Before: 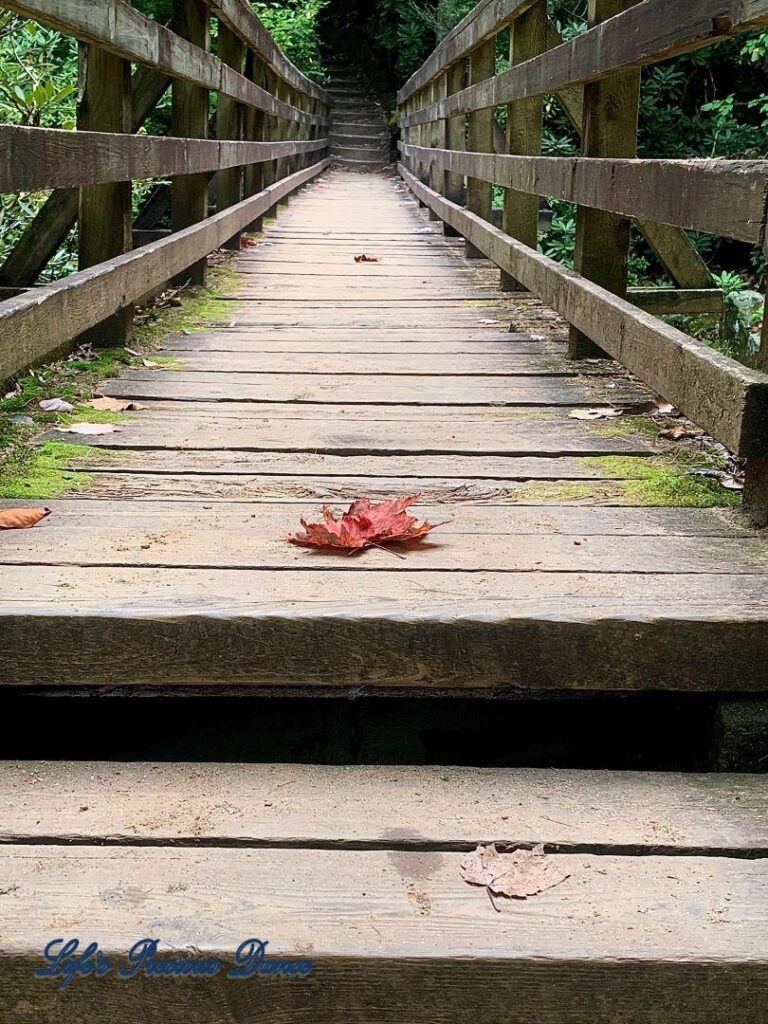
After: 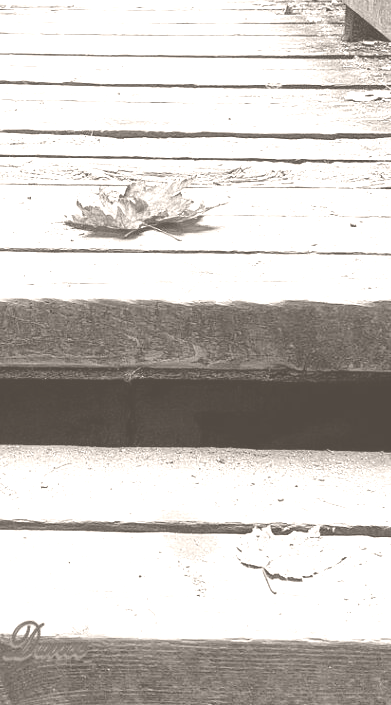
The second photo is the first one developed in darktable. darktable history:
colorize: hue 34.49°, saturation 35.33%, source mix 100%, lightness 55%, version 1
crop and rotate: left 29.237%, top 31.152%, right 19.807%
